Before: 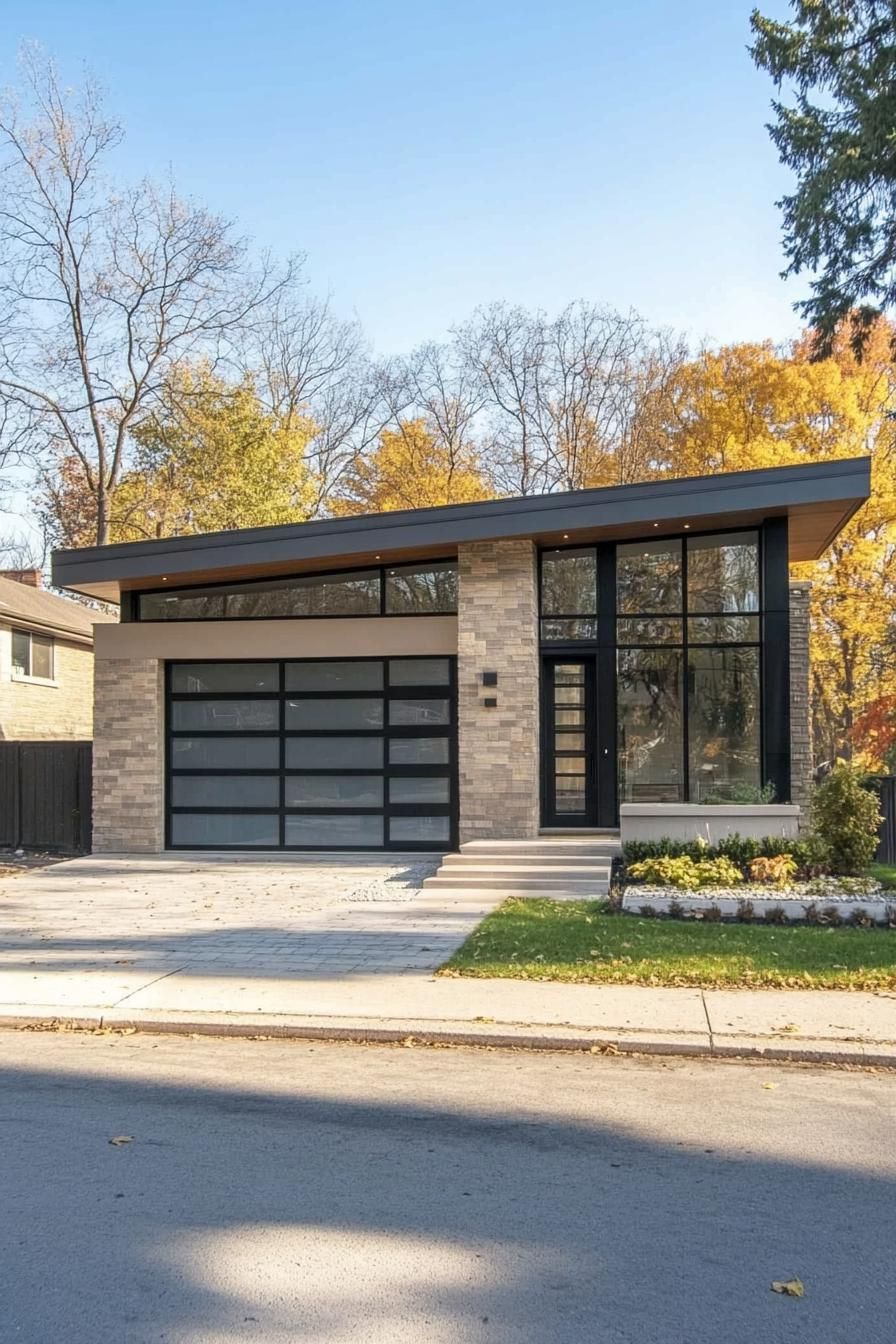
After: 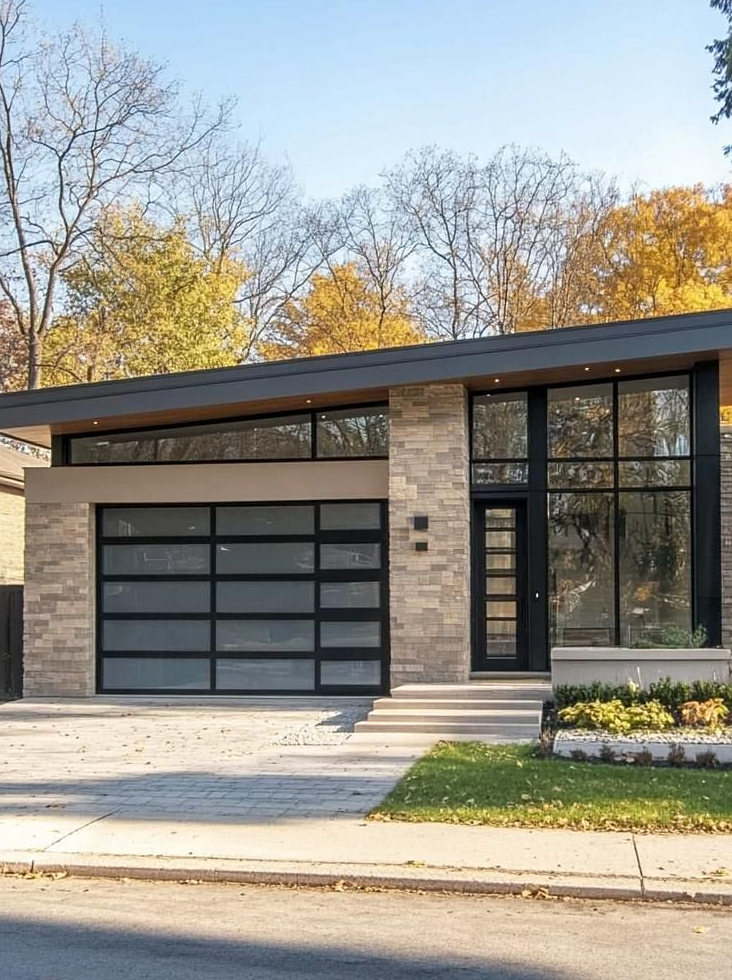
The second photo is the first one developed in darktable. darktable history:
sharpen: amount 0.21
crop: left 7.799%, top 11.677%, right 10.415%, bottom 15.404%
